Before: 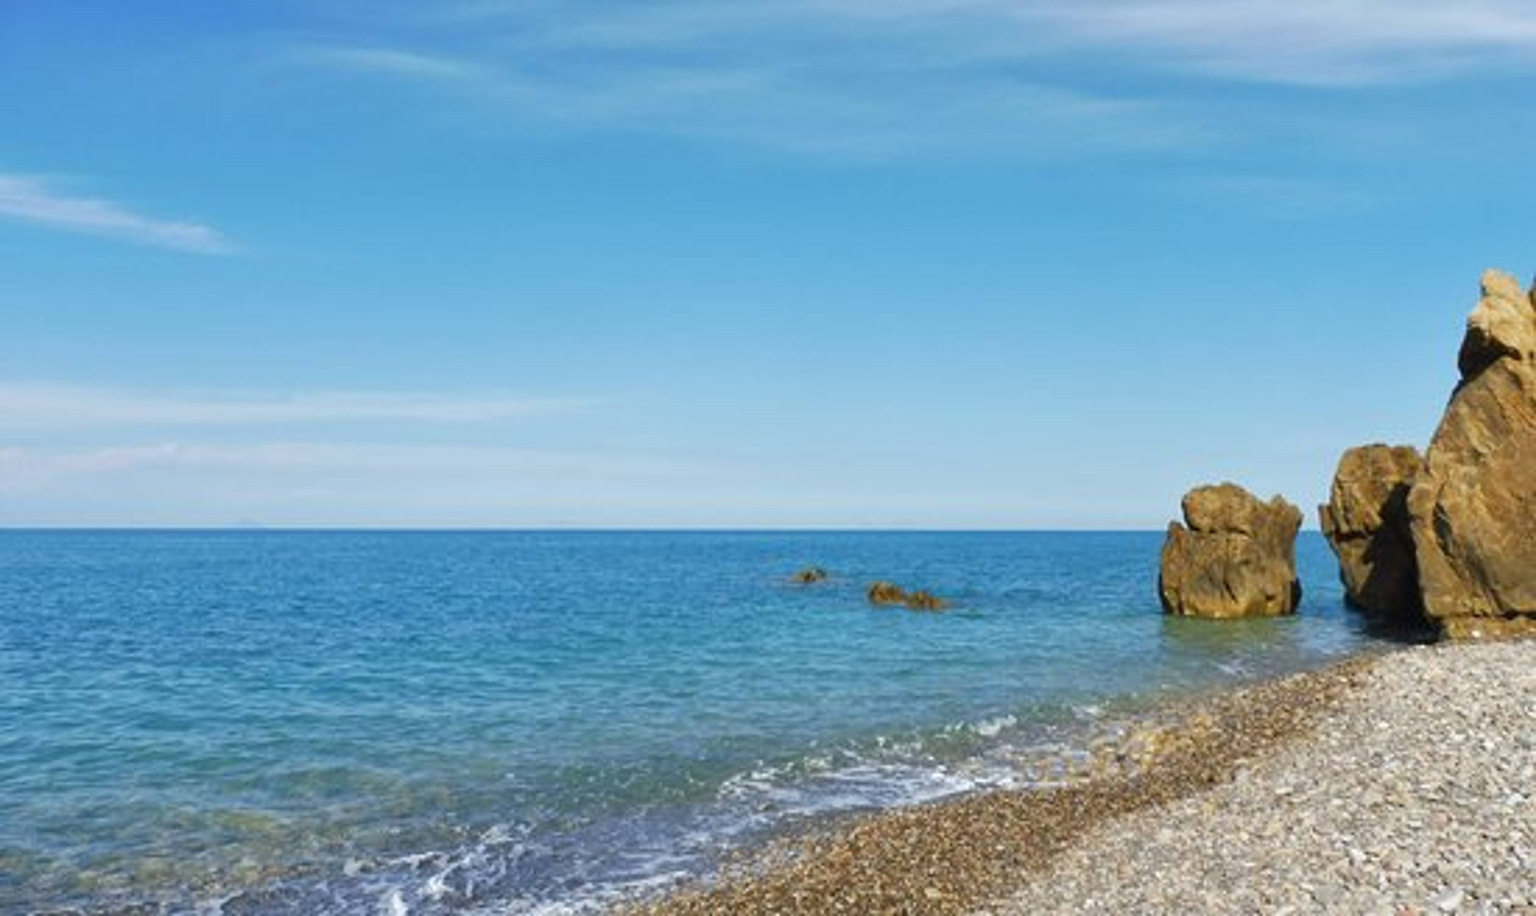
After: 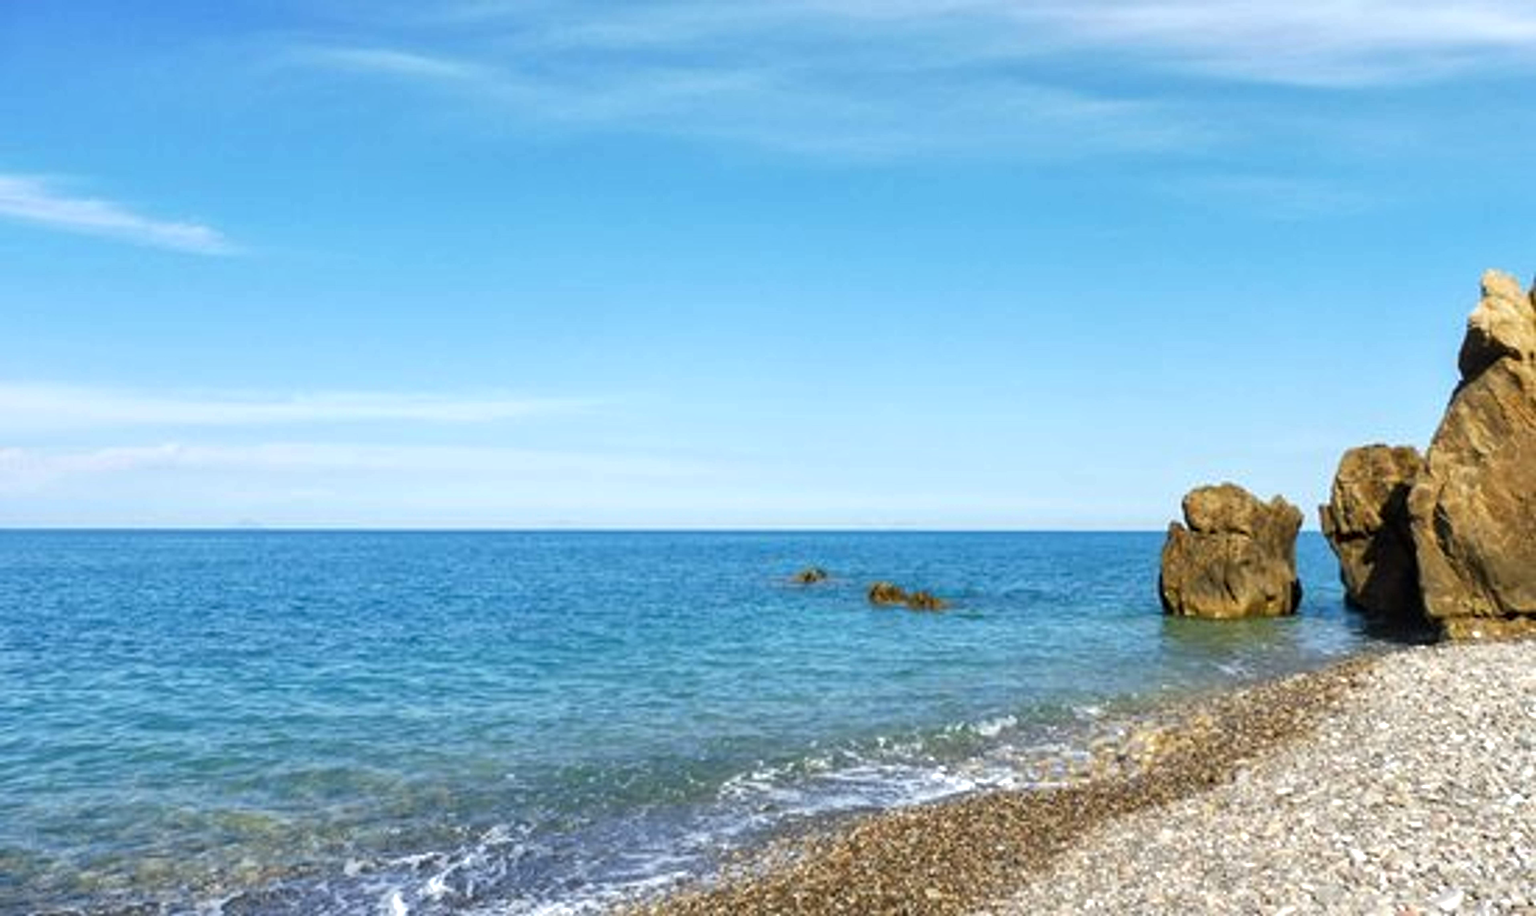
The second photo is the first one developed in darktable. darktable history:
tone equalizer: -8 EV -0.429 EV, -7 EV -0.406 EV, -6 EV -0.315 EV, -5 EV -0.184 EV, -3 EV 0.25 EV, -2 EV 0.361 EV, -1 EV 0.394 EV, +0 EV 0.405 EV, smoothing diameter 2.19%, edges refinement/feathering 18.3, mask exposure compensation -1.57 EV, filter diffusion 5
local contrast: on, module defaults
